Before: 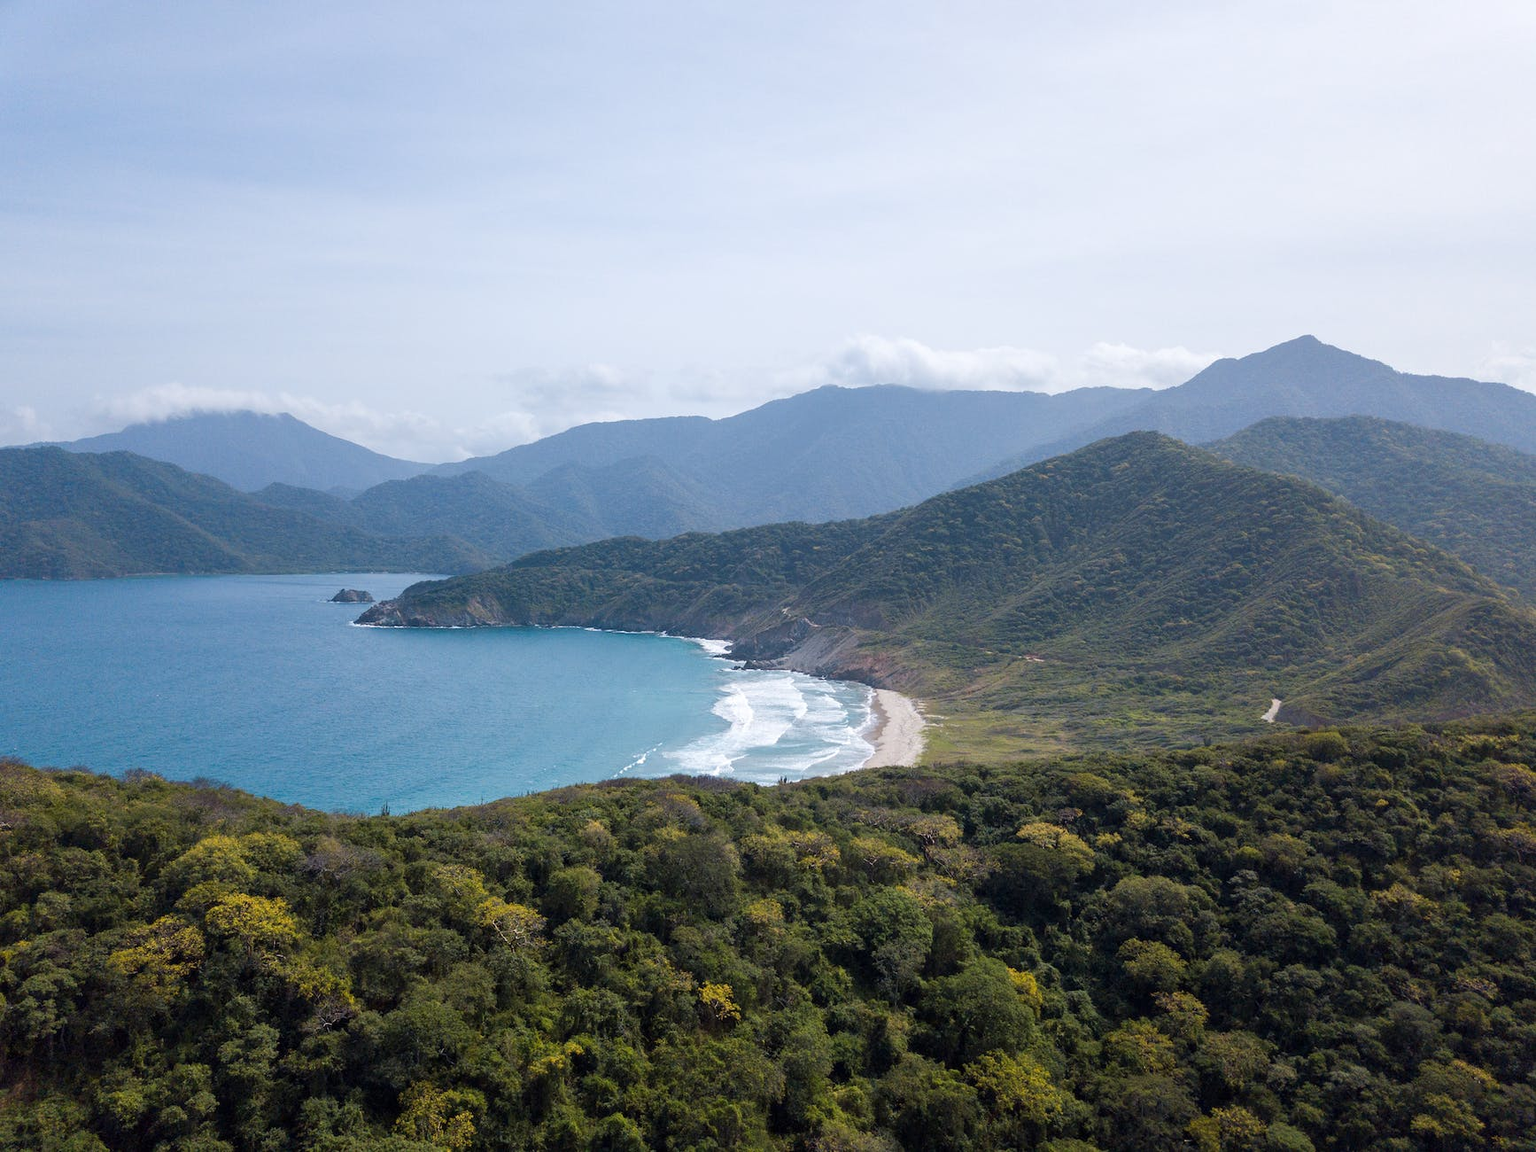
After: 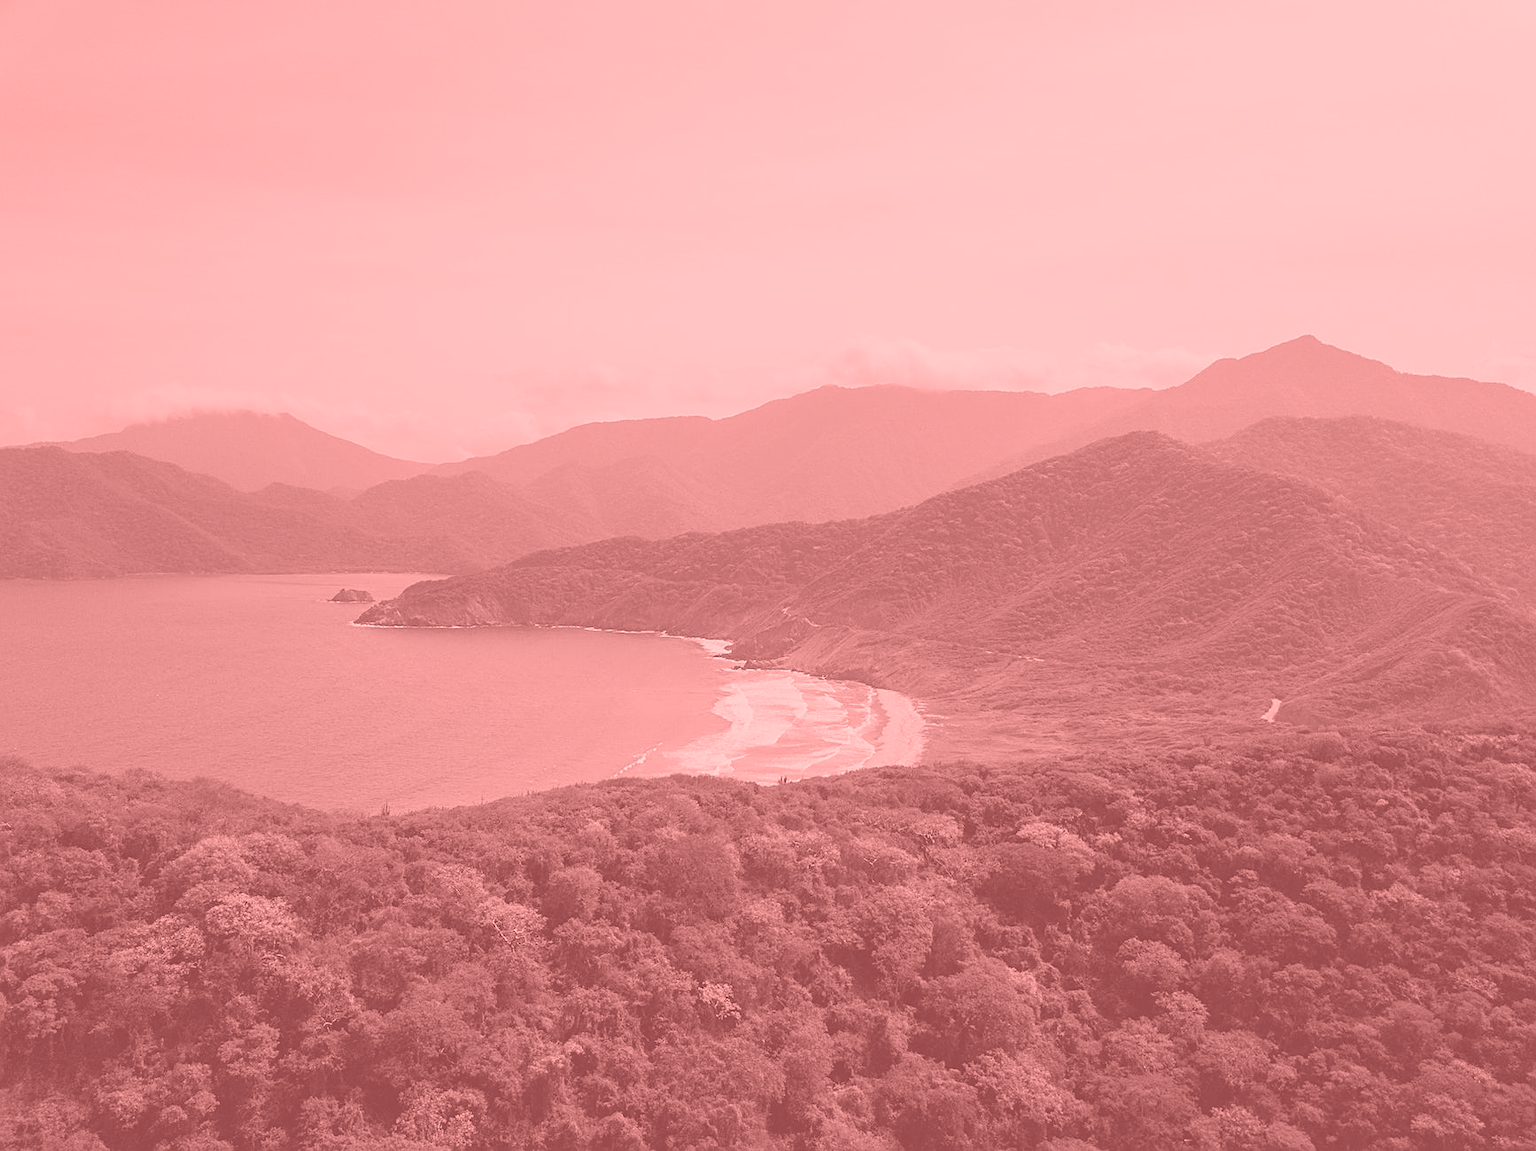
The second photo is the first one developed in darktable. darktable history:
colorize: saturation 51%, source mix 50.67%, lightness 50.67%
sharpen: on, module defaults
white balance: red 1, blue 1
